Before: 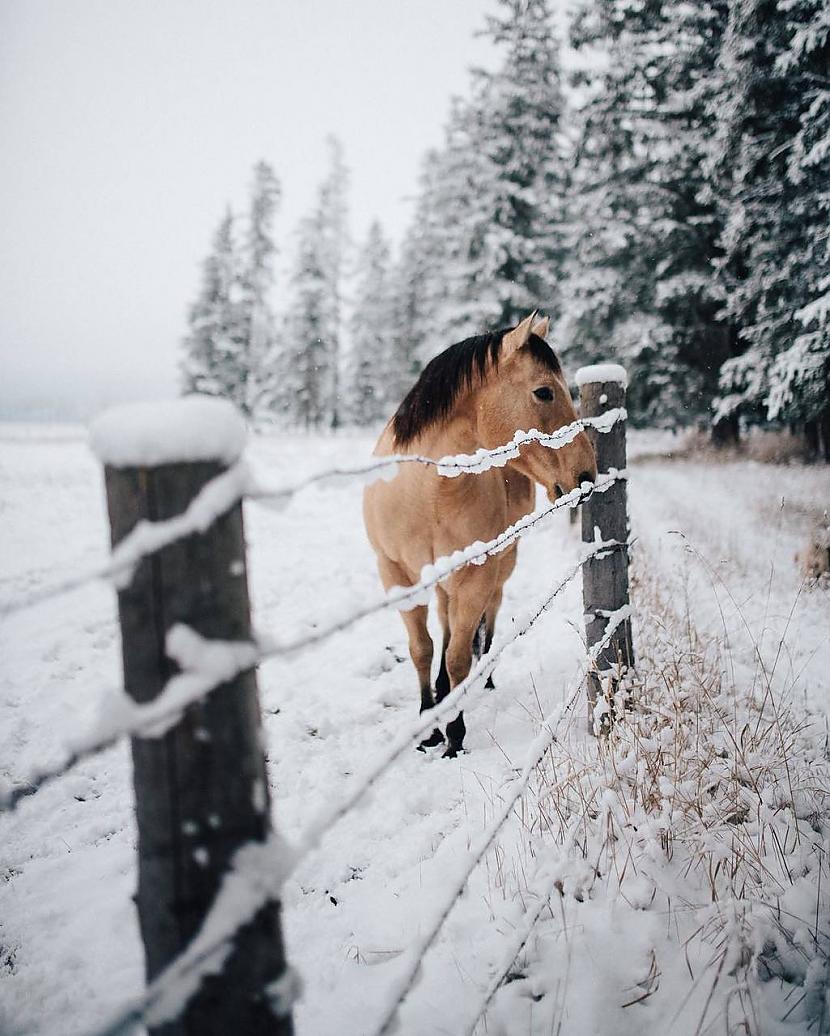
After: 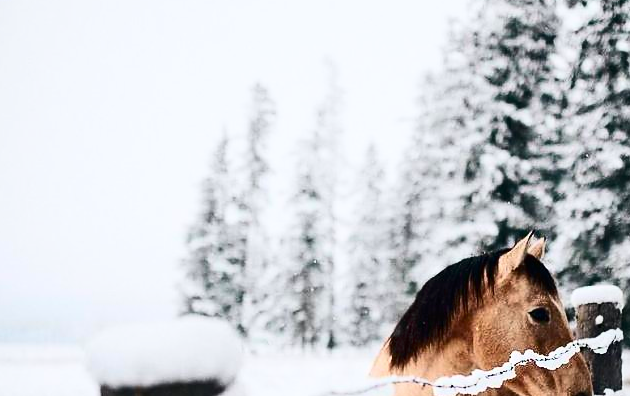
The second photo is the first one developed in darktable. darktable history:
contrast brightness saturation: contrast 0.403, brightness 0.046, saturation 0.252
crop: left 0.577%, top 7.636%, right 23.462%, bottom 54.106%
